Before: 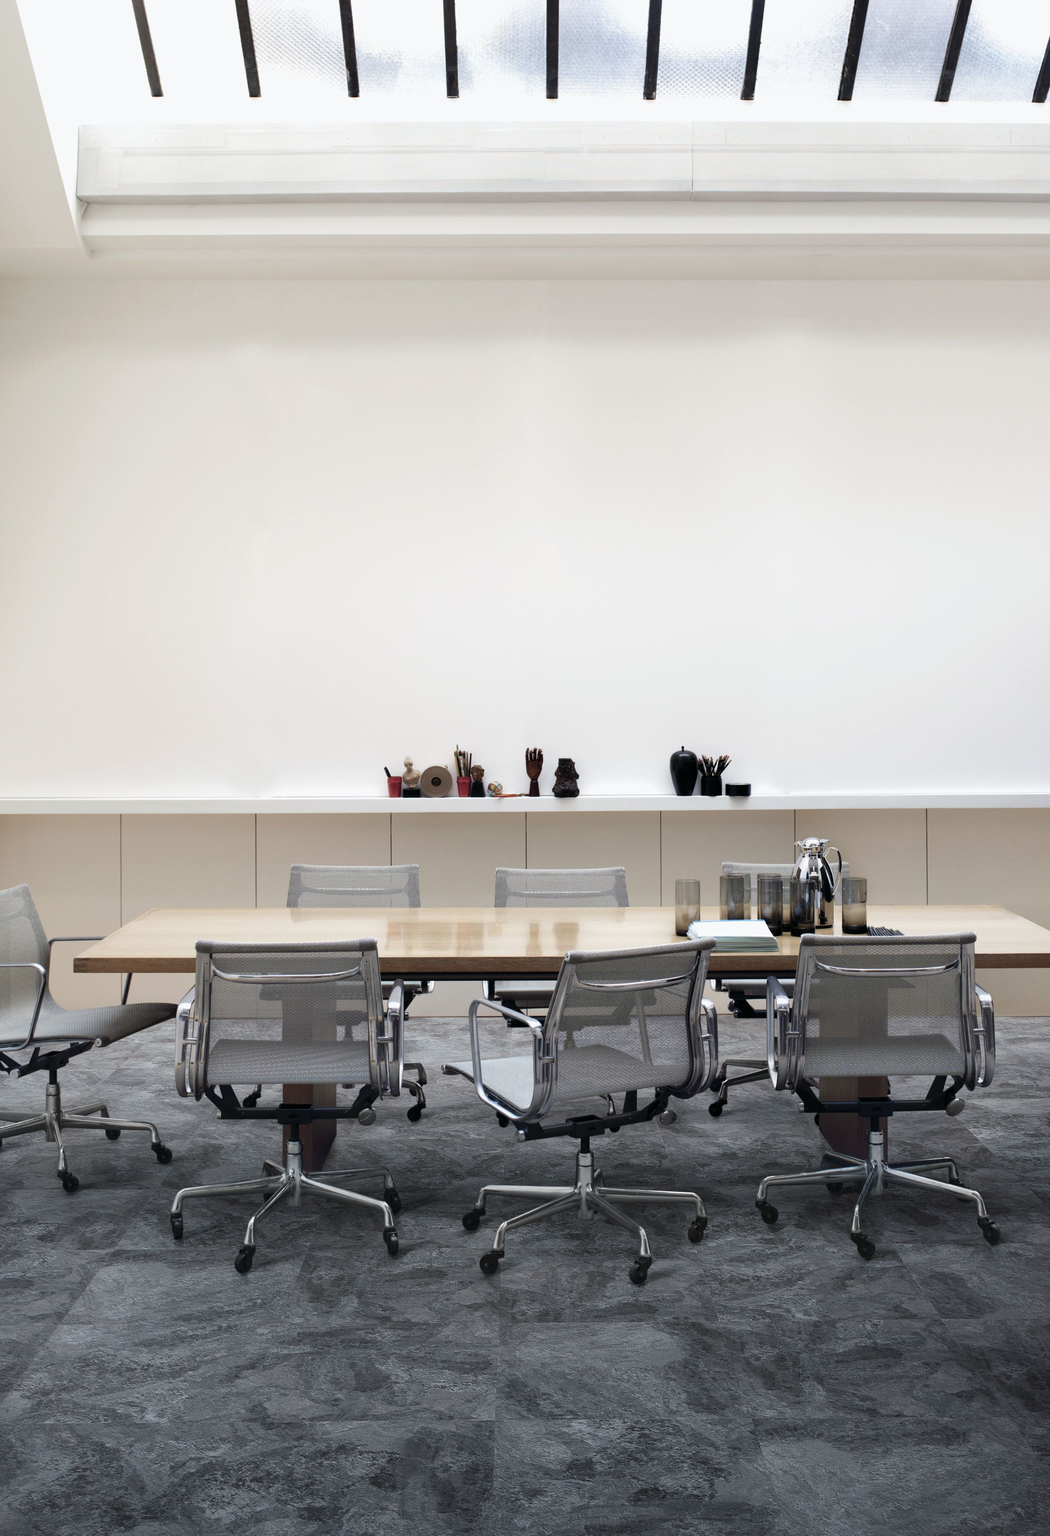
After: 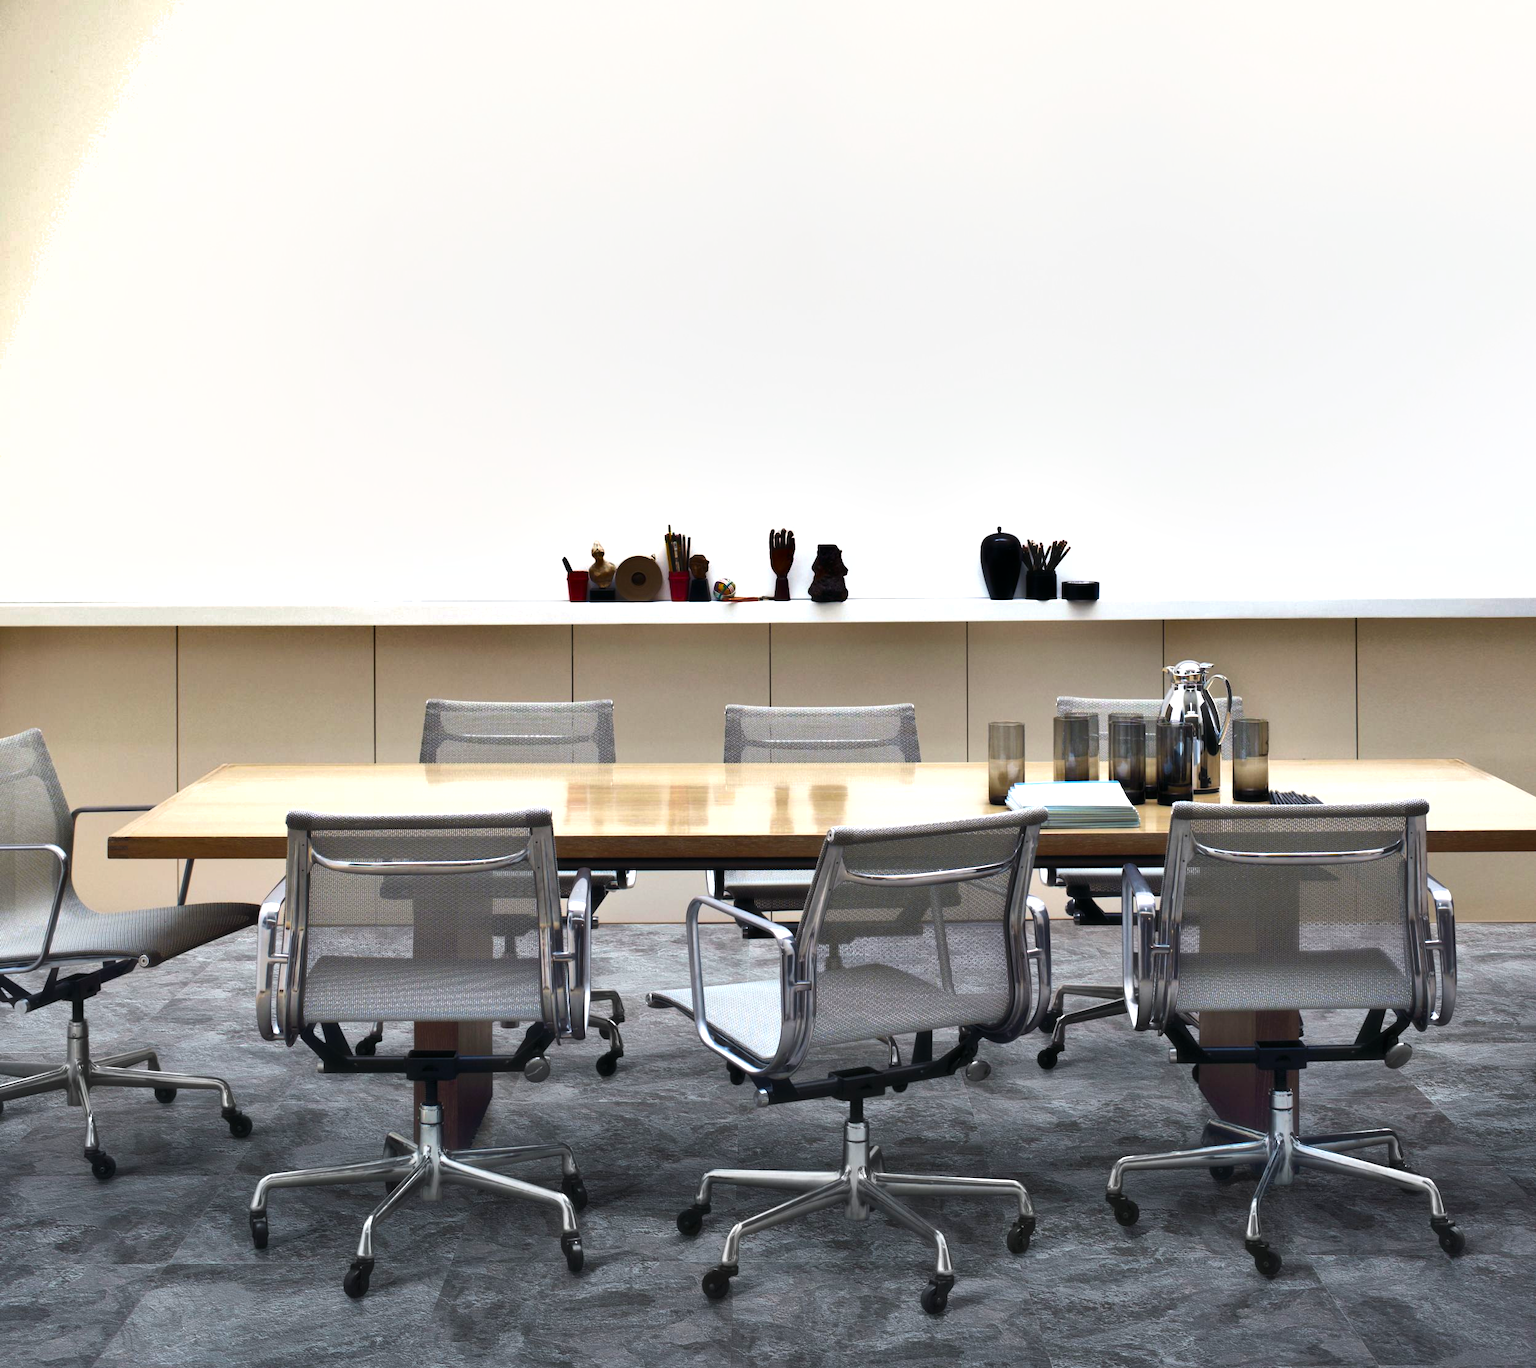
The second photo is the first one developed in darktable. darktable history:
shadows and highlights: shadows 60.73, highlights -60.42, soften with gaussian
crop and rotate: top 25.193%, bottom 13.923%
color balance rgb: linear chroma grading › global chroma 15.26%, perceptual saturation grading › global saturation 29.901%, perceptual brilliance grading › global brilliance 15.616%, perceptual brilliance grading › shadows -34.382%, global vibrance 20%
haze removal: strength -0.098, compatibility mode true, adaptive false
